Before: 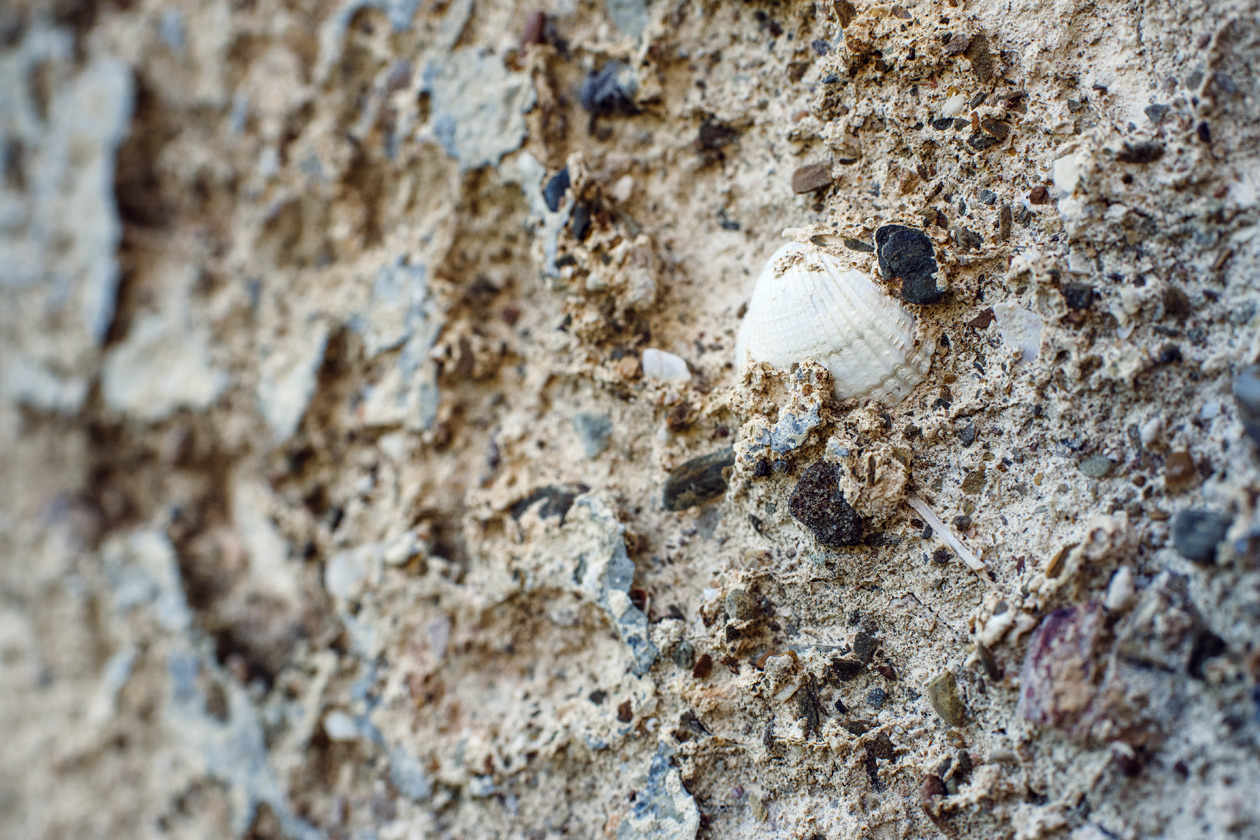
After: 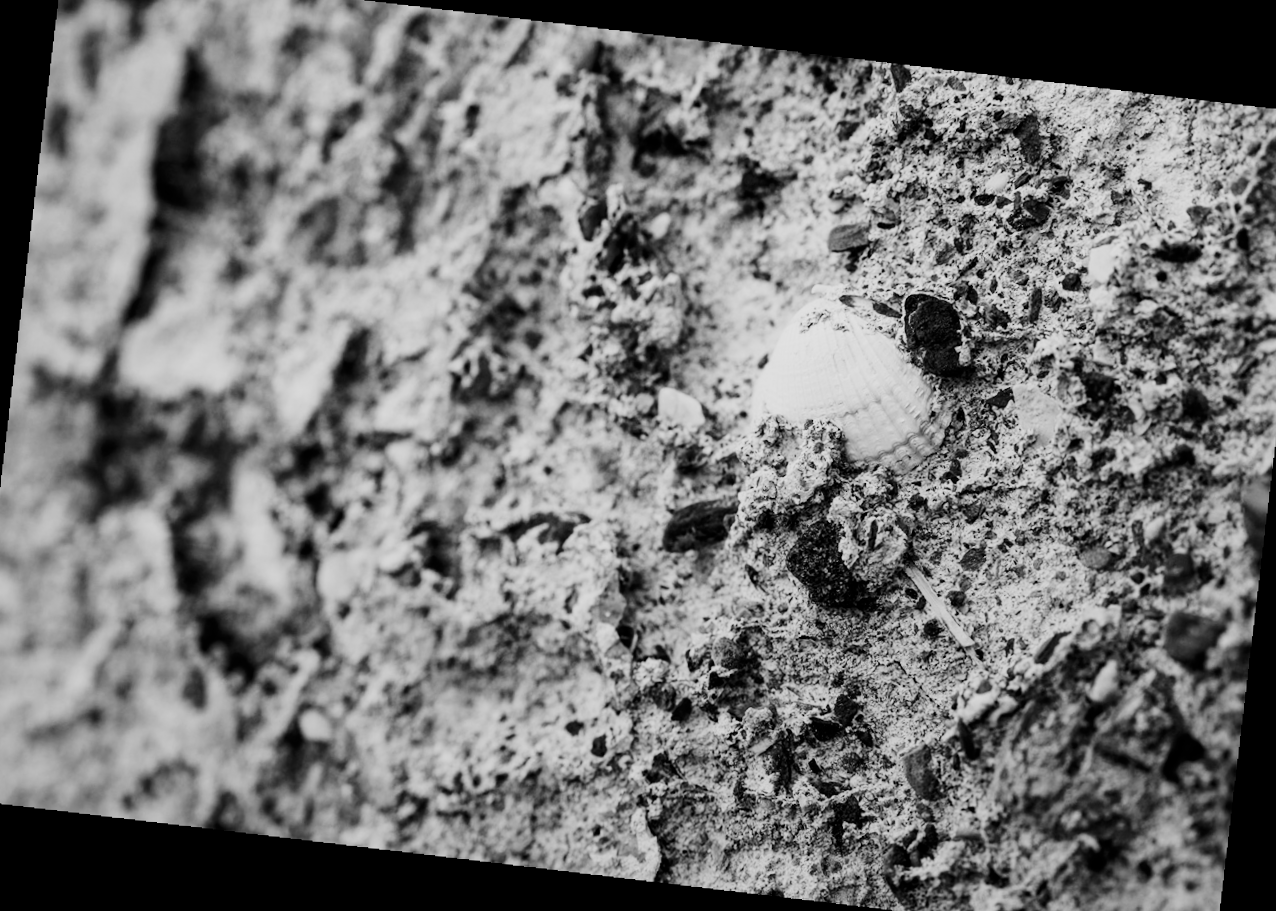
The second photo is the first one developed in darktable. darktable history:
filmic rgb: black relative exposure -6.98 EV, white relative exposure 5.63 EV, hardness 2.86
crop and rotate: angle -1.69°
color correction: highlights a* 1.12, highlights b* 24.26, shadows a* 15.58, shadows b* 24.26
monochrome: a 32, b 64, size 2.3, highlights 1
contrast brightness saturation: contrast 0.28
graduated density: rotation -180°, offset 24.95
rotate and perspective: rotation 5.12°, automatic cropping off
